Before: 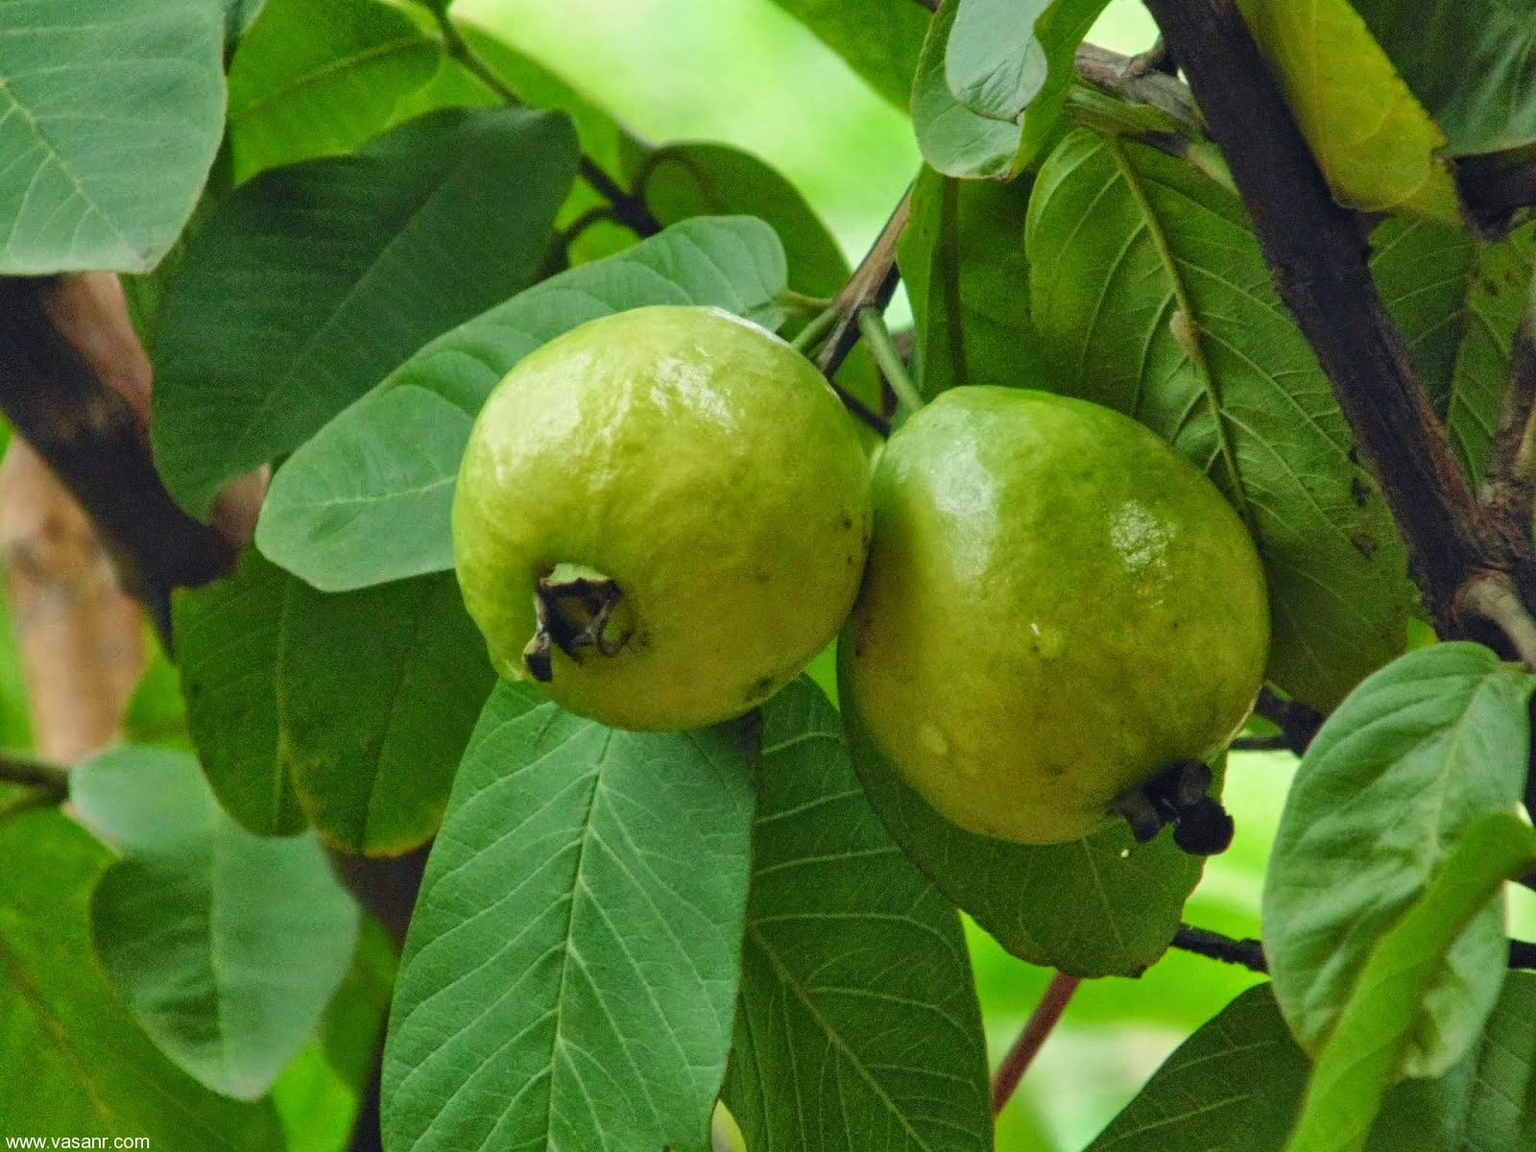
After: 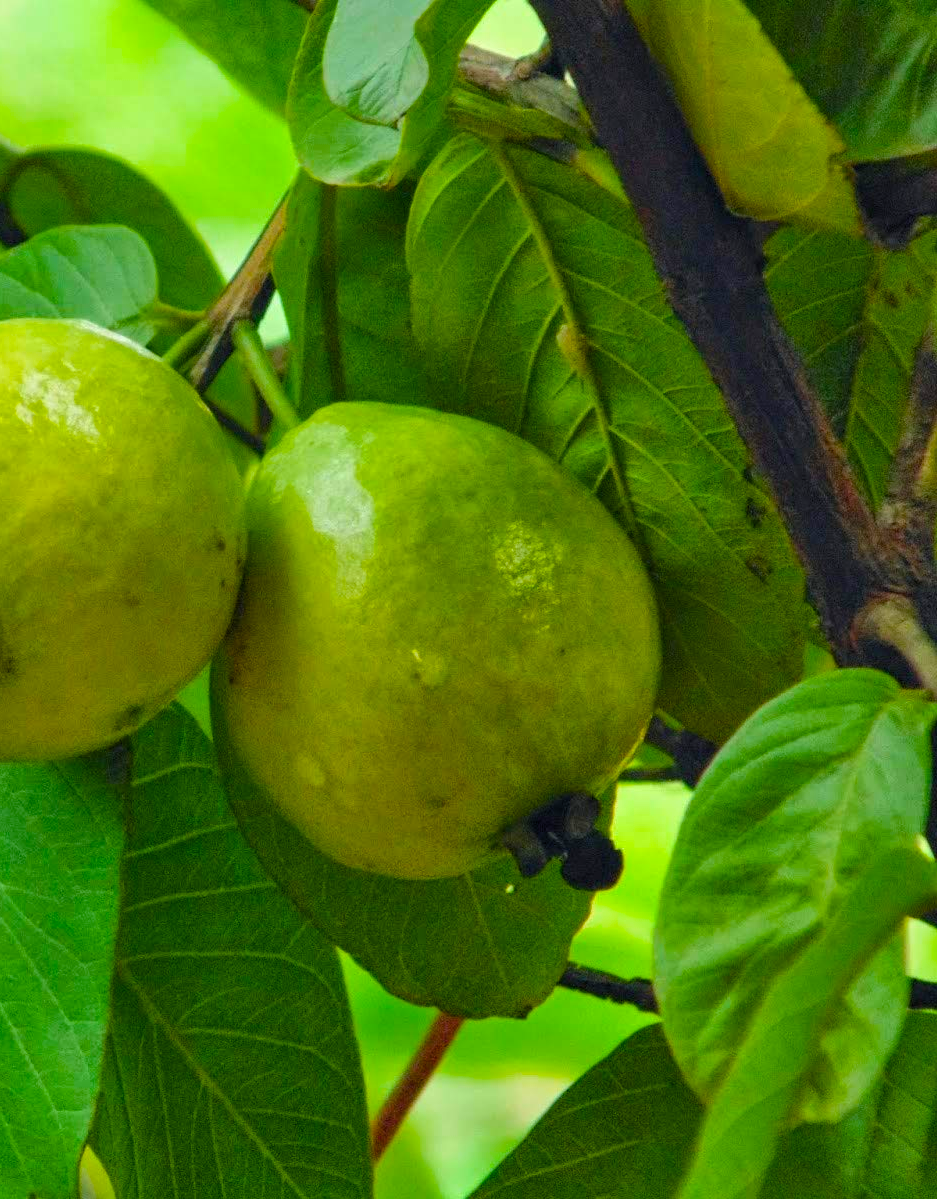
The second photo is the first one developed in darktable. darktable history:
levels: levels [0.018, 0.493, 1]
crop: left 41.402%
color balance rgb: linear chroma grading › global chroma 15%, perceptual saturation grading › global saturation 30%
